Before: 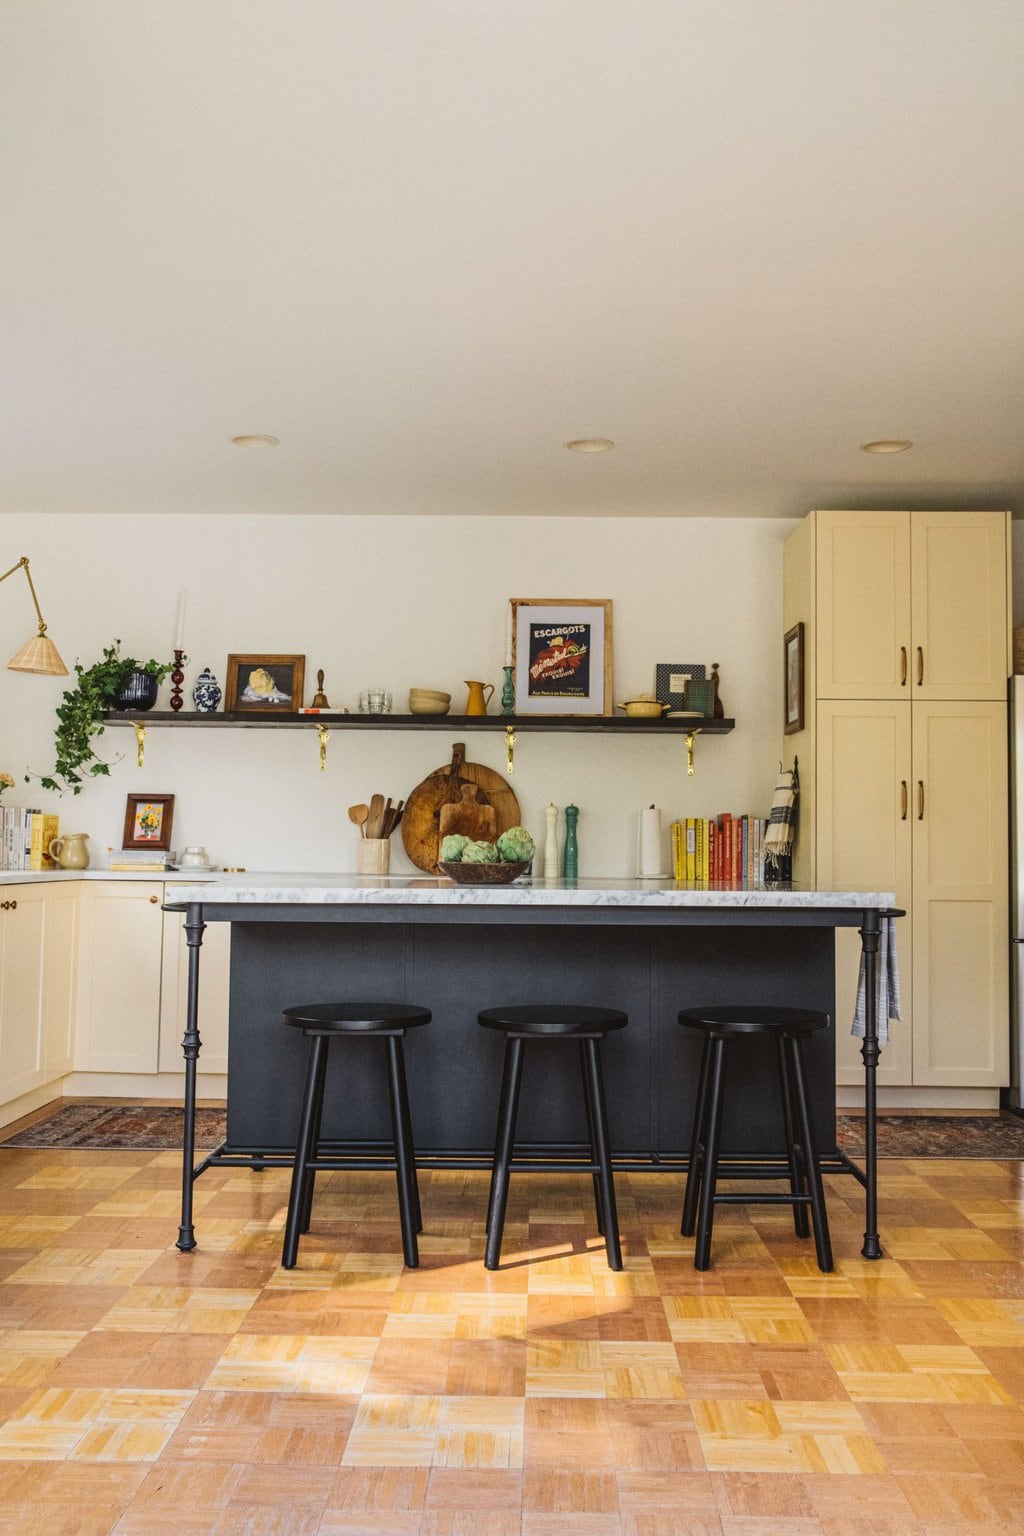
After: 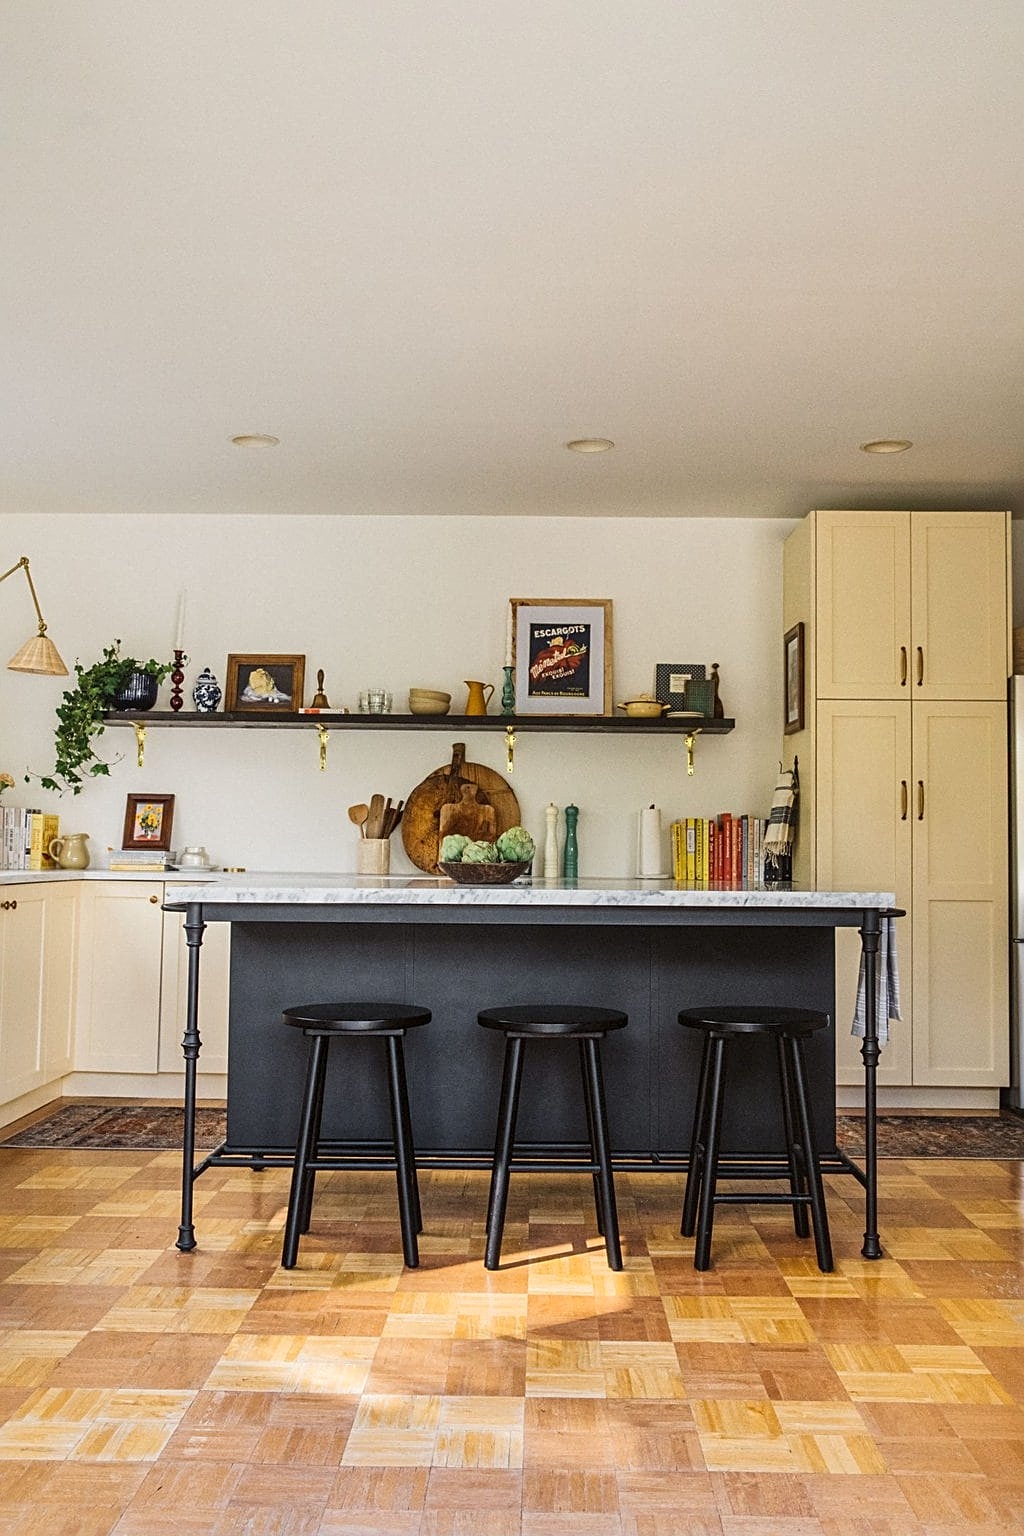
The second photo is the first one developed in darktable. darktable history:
local contrast: mode bilateral grid, contrast 20, coarseness 51, detail 131%, midtone range 0.2
sharpen: on, module defaults
exposure: compensate highlight preservation false
